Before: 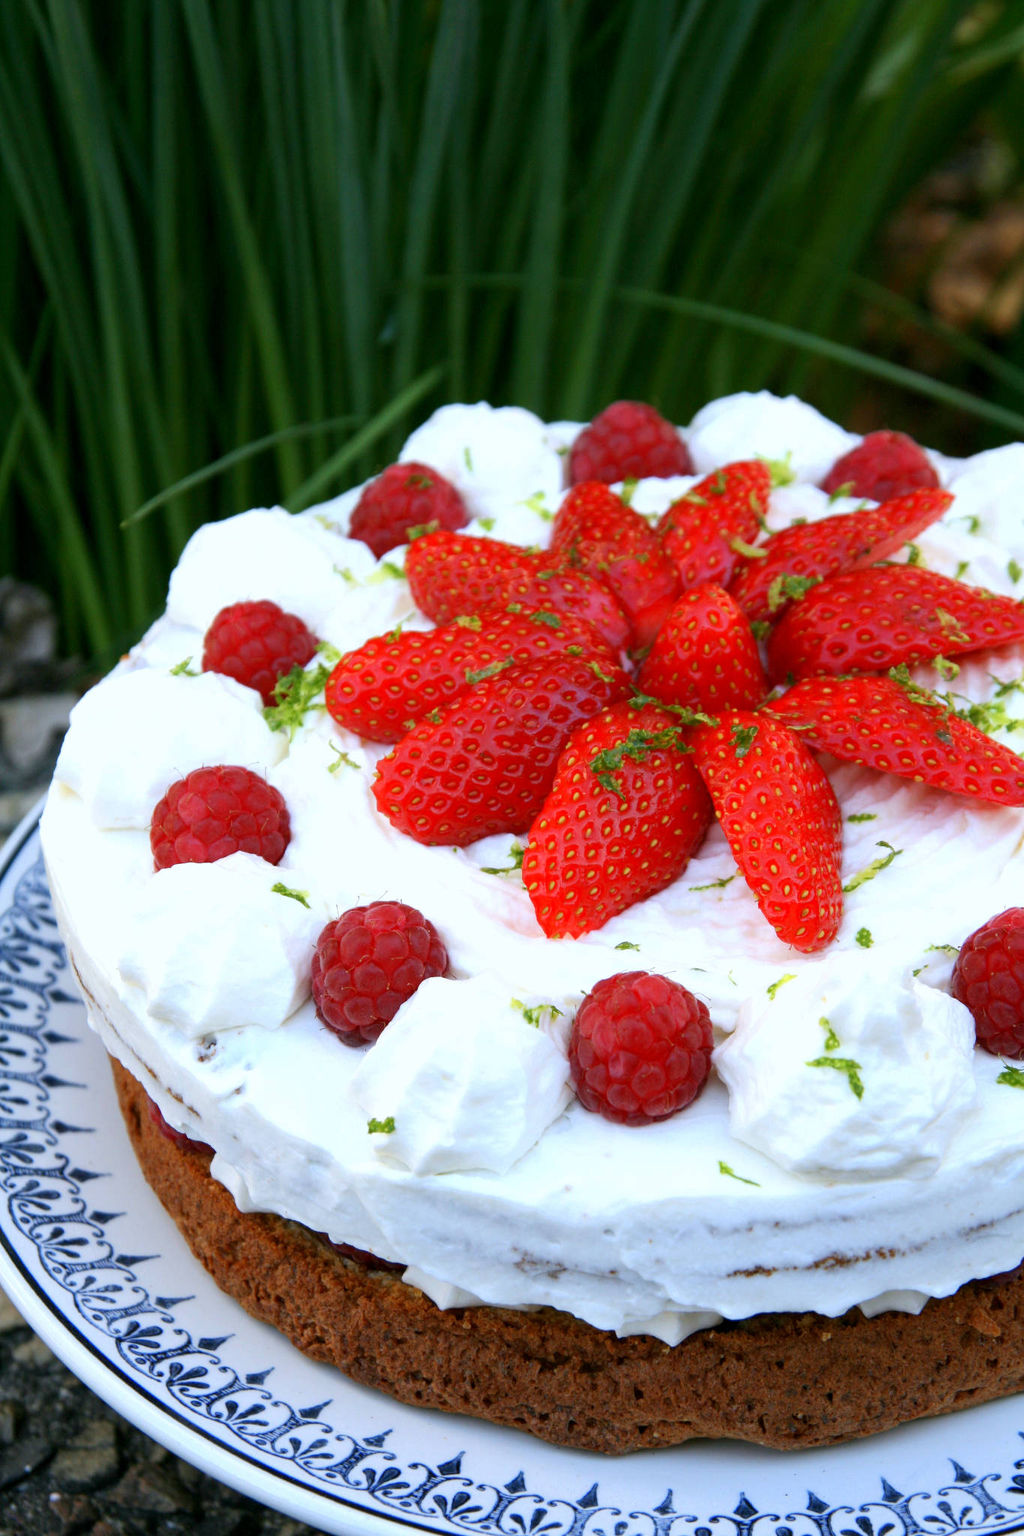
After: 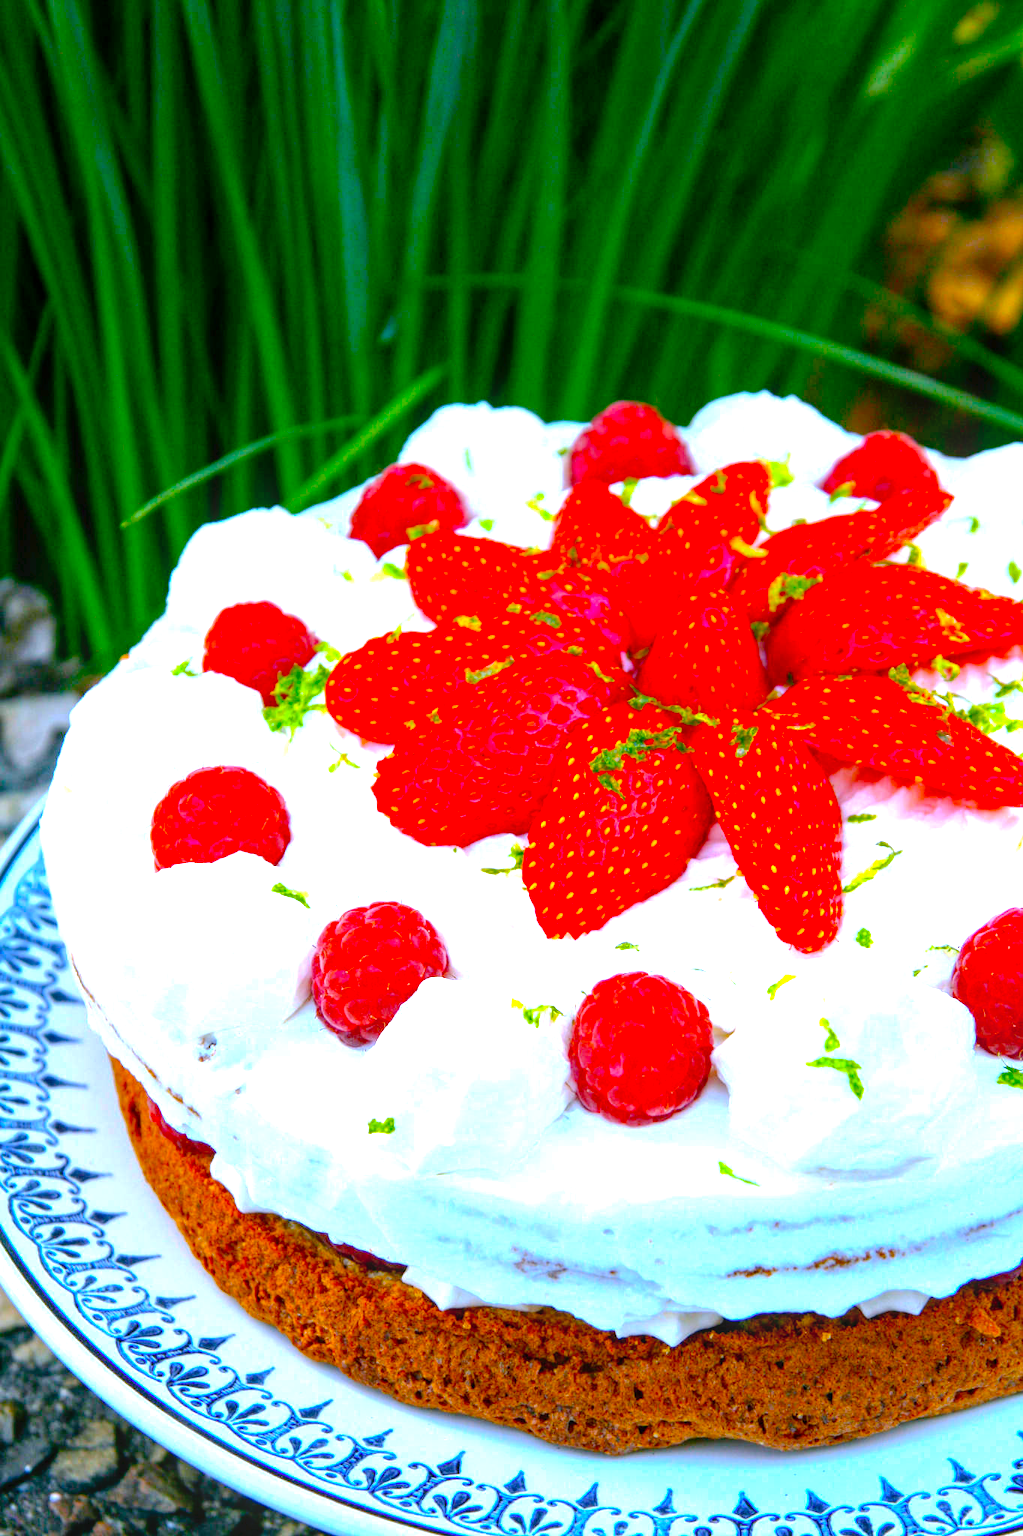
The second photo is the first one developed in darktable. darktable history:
color balance: input saturation 134.34%, contrast -10.04%, contrast fulcrum 19.67%, output saturation 133.51%
exposure: exposure 1.137 EV, compensate highlight preservation false
tone curve: curves: ch0 [(0, 0) (0.003, 0.018) (0.011, 0.019) (0.025, 0.02) (0.044, 0.024) (0.069, 0.034) (0.1, 0.049) (0.136, 0.082) (0.177, 0.136) (0.224, 0.196) (0.277, 0.263) (0.335, 0.329) (0.399, 0.401) (0.468, 0.473) (0.543, 0.546) (0.623, 0.625) (0.709, 0.698) (0.801, 0.779) (0.898, 0.867) (1, 1)], preserve colors none
local contrast: on, module defaults
color calibration: illuminant as shot in camera, x 0.358, y 0.373, temperature 4628.91 K
